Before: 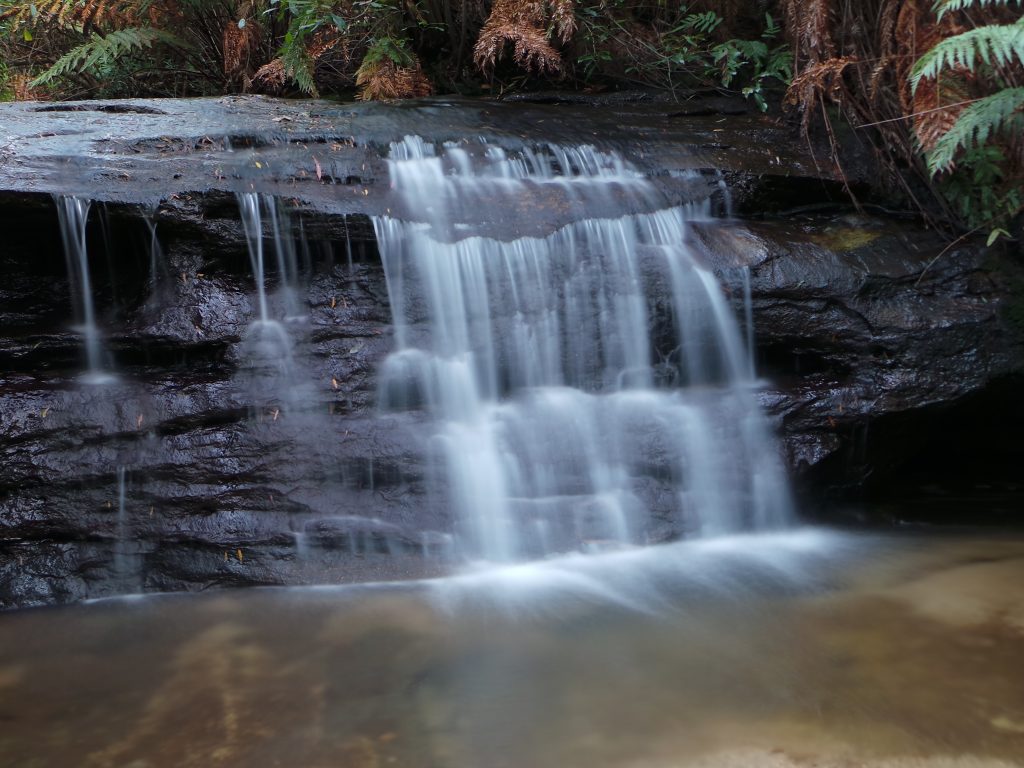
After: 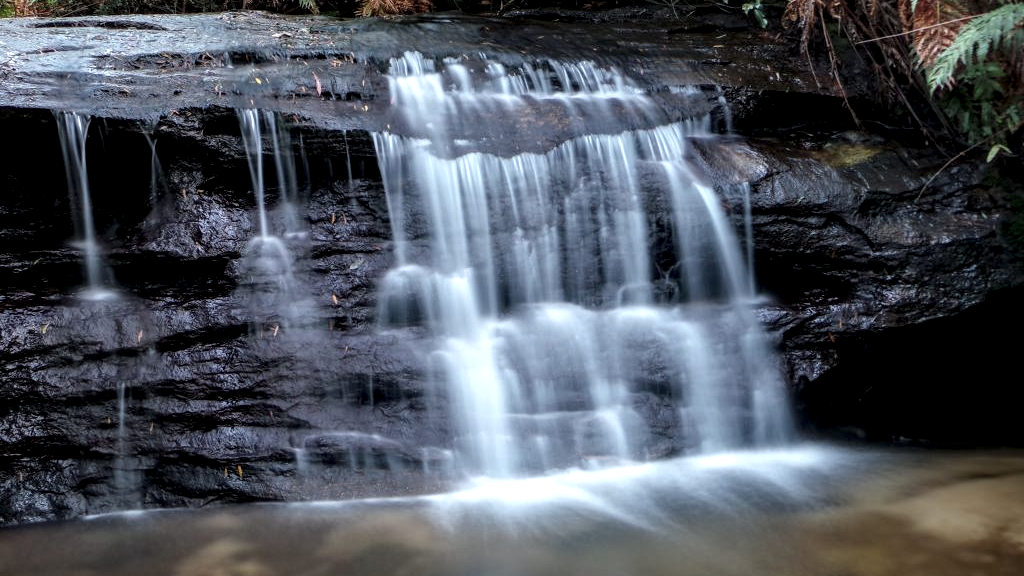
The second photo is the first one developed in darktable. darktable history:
local contrast: highlights 12%, shadows 38%, detail 183%, midtone range 0.471
crop: top 11.038%, bottom 13.962%
